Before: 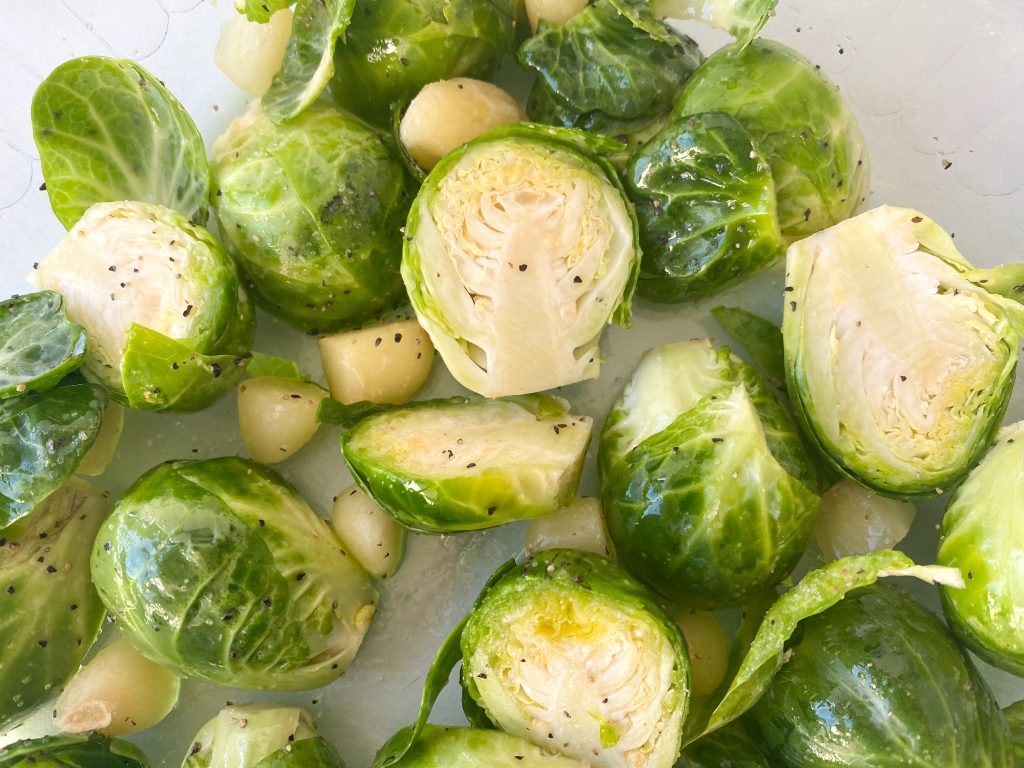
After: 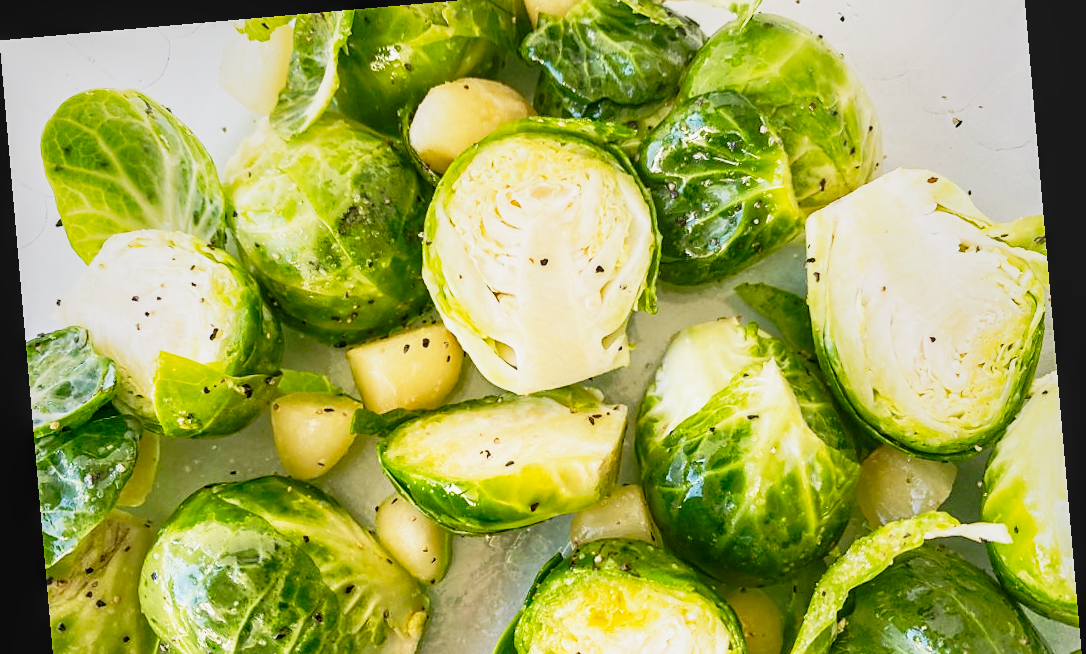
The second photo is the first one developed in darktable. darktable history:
sharpen: radius 1.864, amount 0.398, threshold 1.271
contrast brightness saturation: contrast -0.02, brightness -0.01, saturation 0.03
crop: top 5.667%, bottom 17.637%
rotate and perspective: rotation -4.98°, automatic cropping off
haze removal: compatibility mode true, adaptive false
base curve: curves: ch0 [(0, 0) (0.088, 0.125) (0.176, 0.251) (0.354, 0.501) (0.613, 0.749) (1, 0.877)], preserve colors none
local contrast: on, module defaults
tone curve: curves: ch0 [(0, 0) (0.003, 0.007) (0.011, 0.01) (0.025, 0.018) (0.044, 0.028) (0.069, 0.034) (0.1, 0.04) (0.136, 0.051) (0.177, 0.104) (0.224, 0.161) (0.277, 0.234) (0.335, 0.316) (0.399, 0.41) (0.468, 0.487) (0.543, 0.577) (0.623, 0.679) (0.709, 0.769) (0.801, 0.854) (0.898, 0.922) (1, 1)], preserve colors none
